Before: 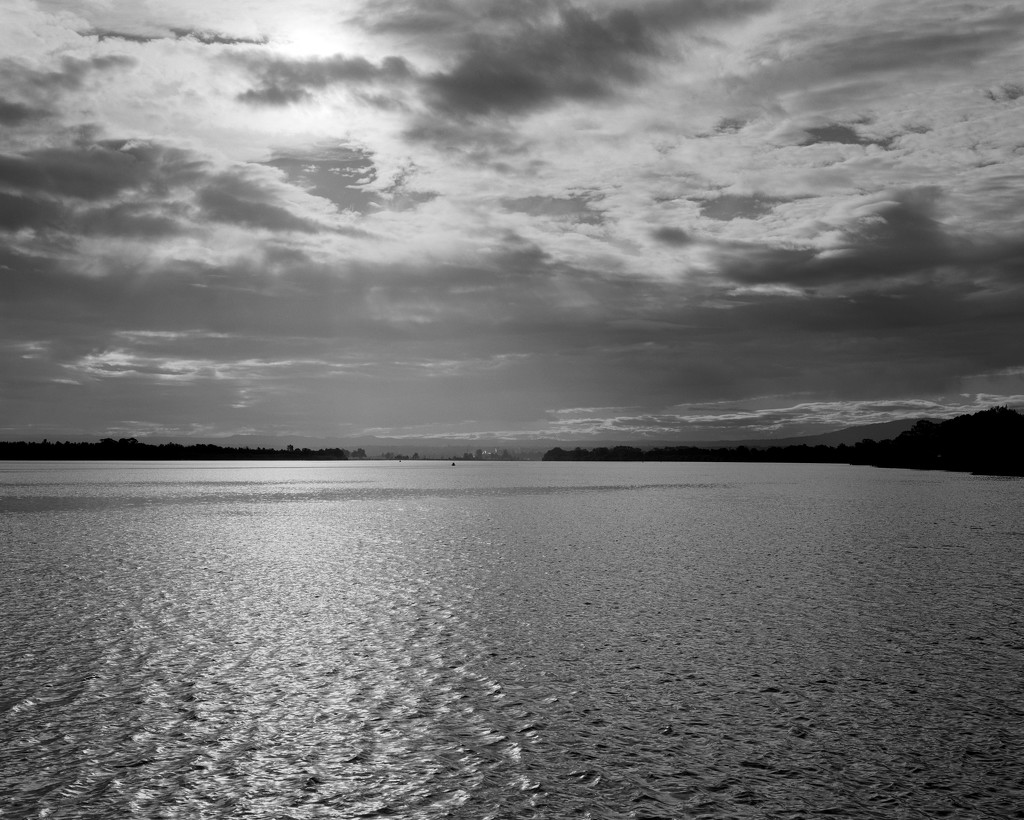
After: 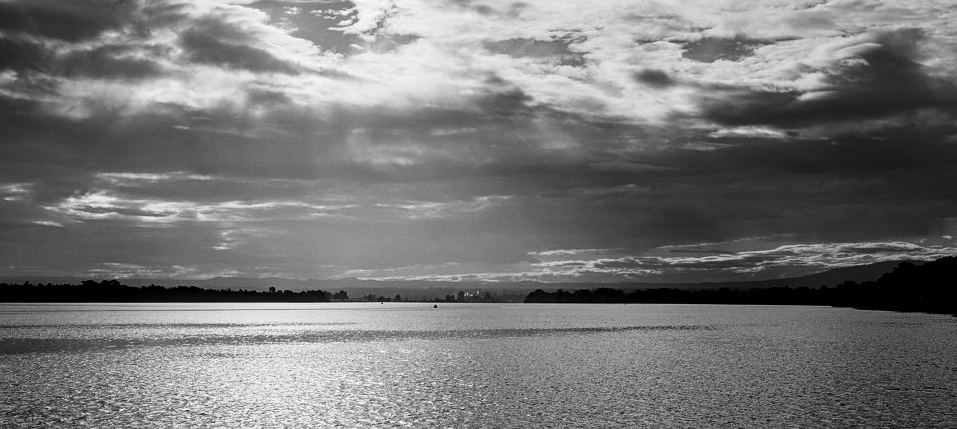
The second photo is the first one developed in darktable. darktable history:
contrast brightness saturation: contrast 0.281
local contrast: on, module defaults
sharpen: amount 0.206
crop: left 1.839%, top 19.36%, right 4.697%, bottom 28.211%
